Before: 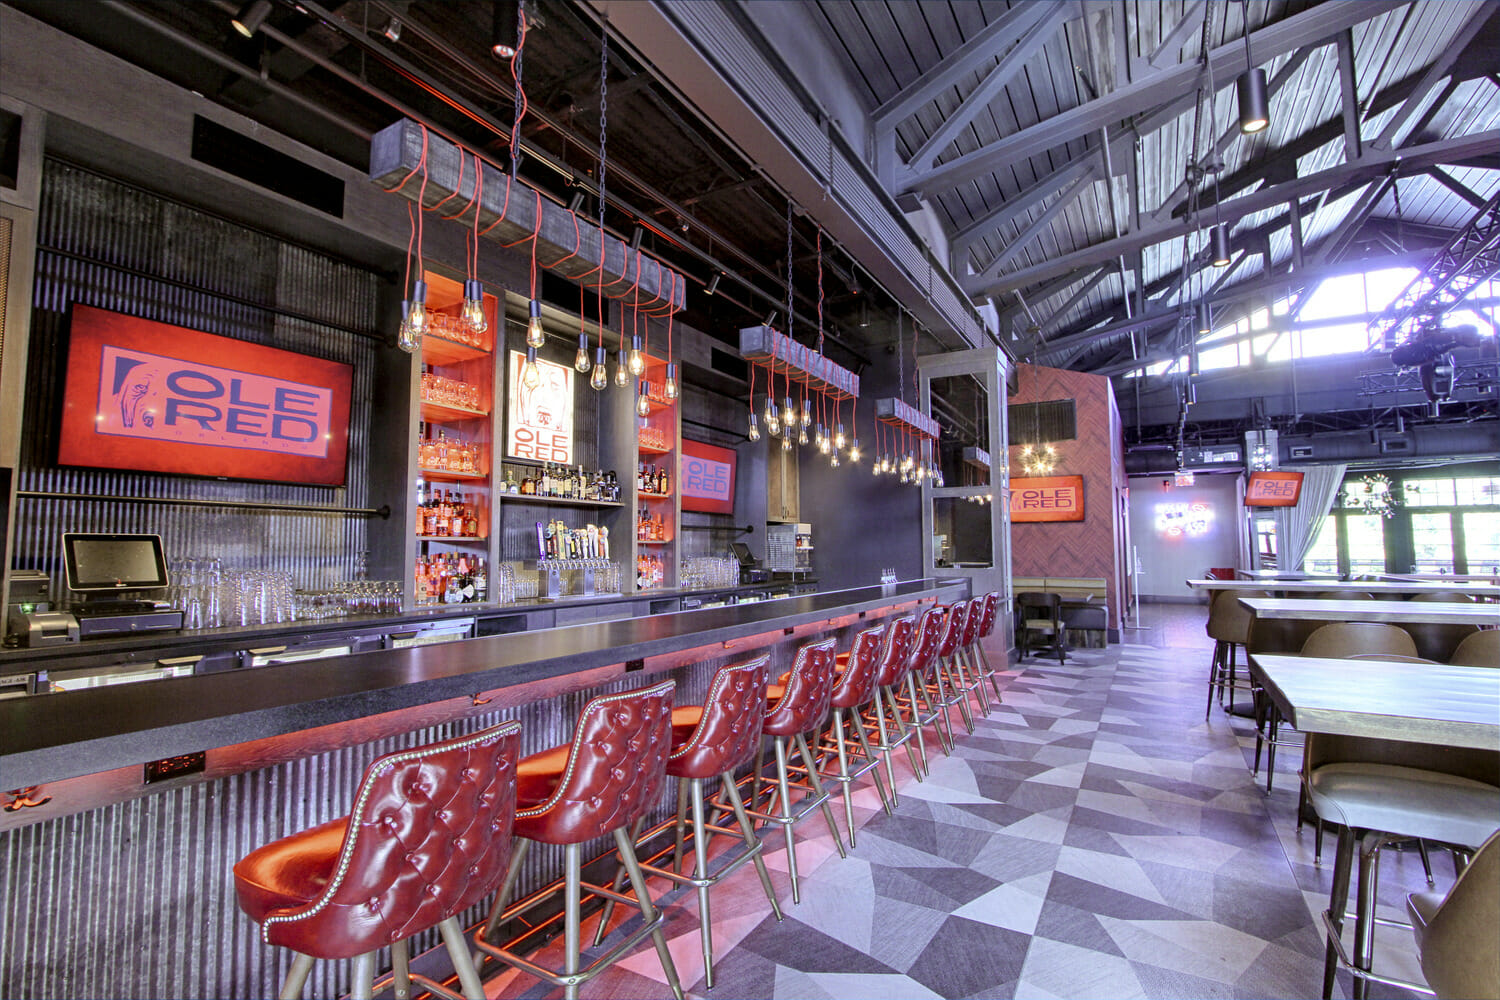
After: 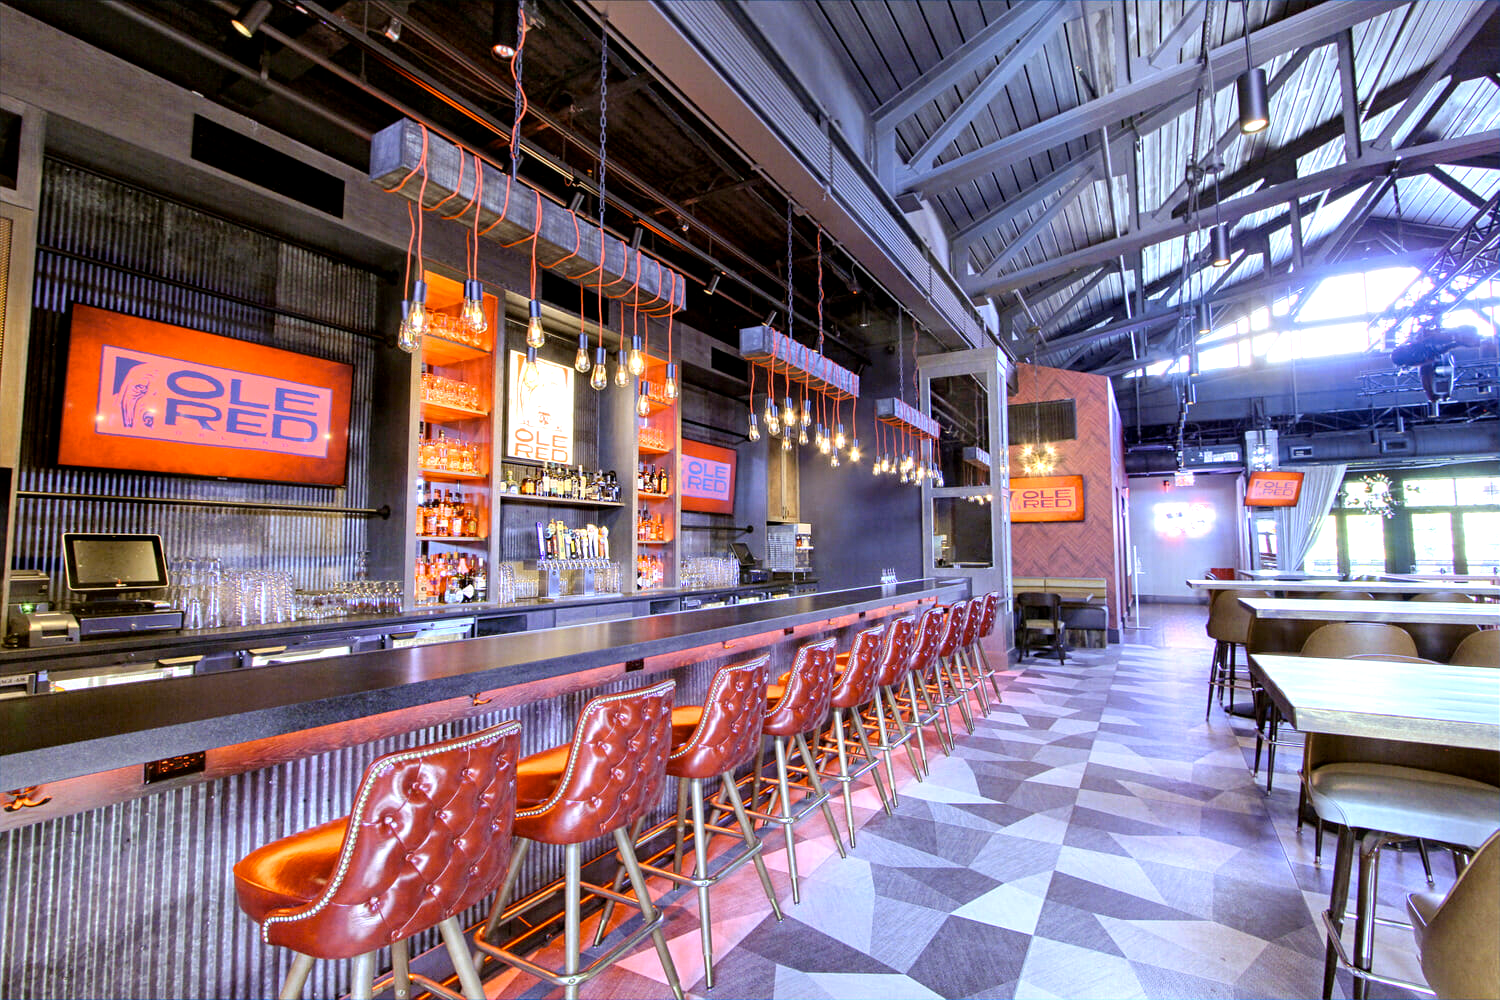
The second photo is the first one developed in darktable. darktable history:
exposure: exposure 0.496 EV, compensate highlight preservation false
color contrast: green-magenta contrast 0.85, blue-yellow contrast 1.25, unbound 0
